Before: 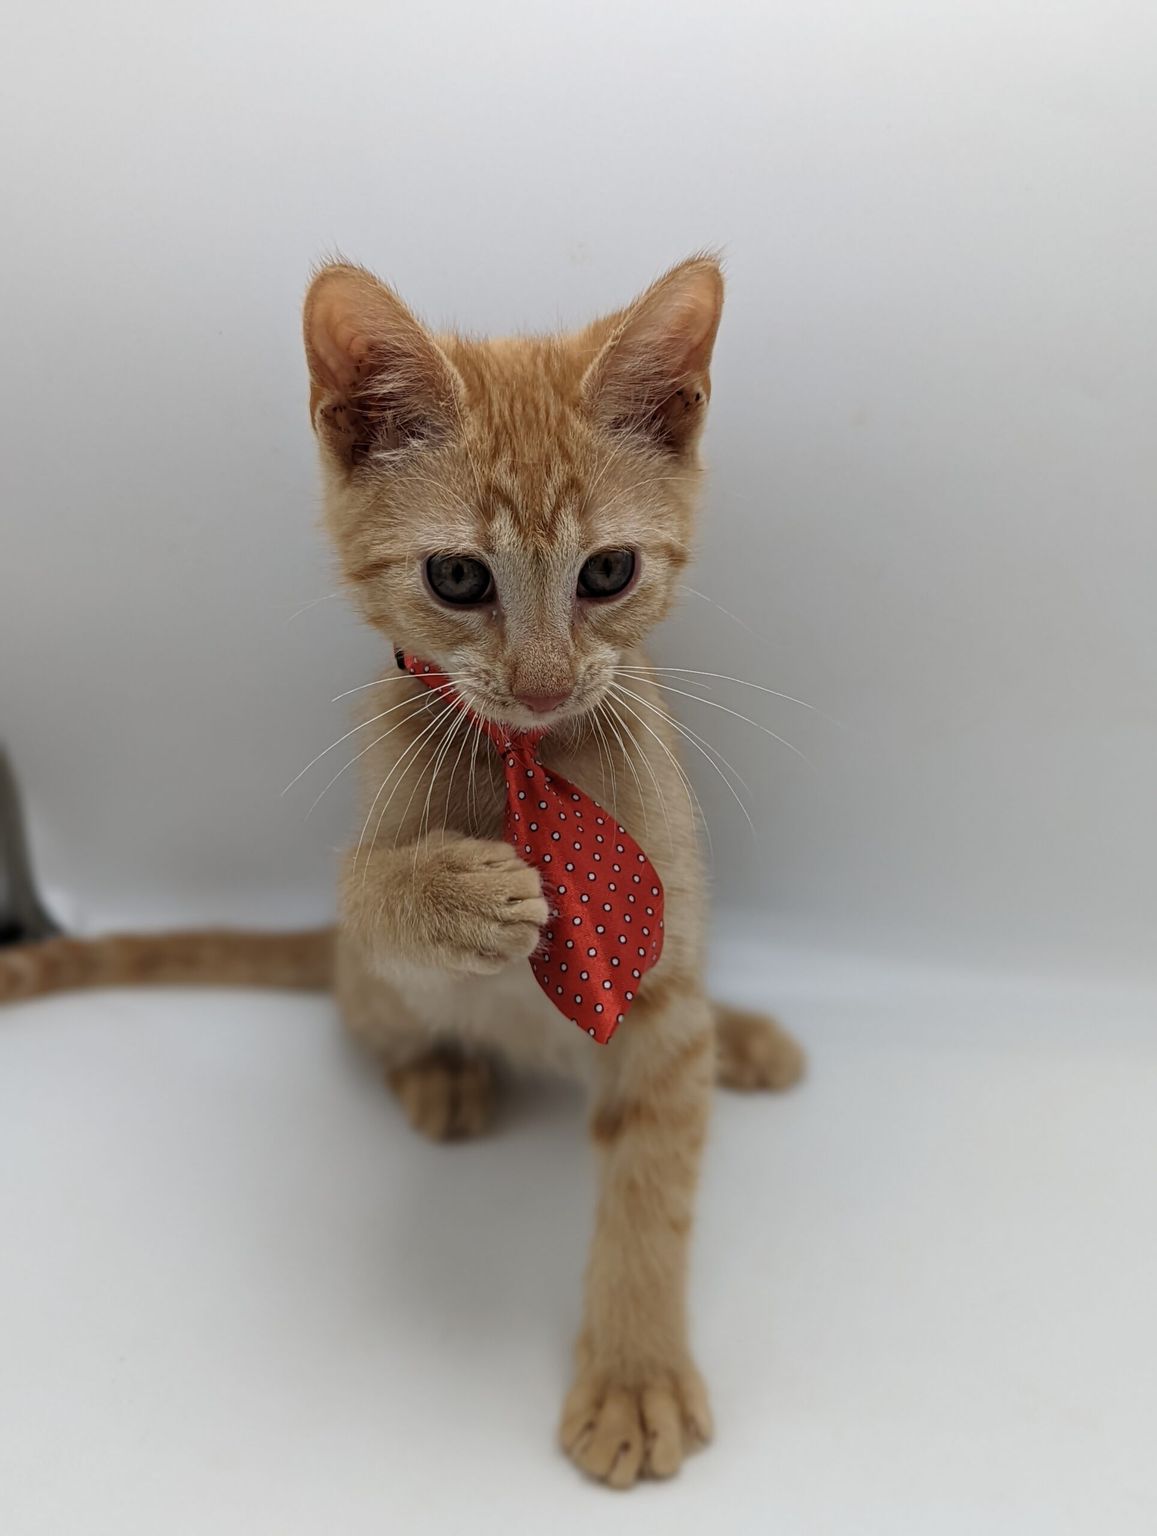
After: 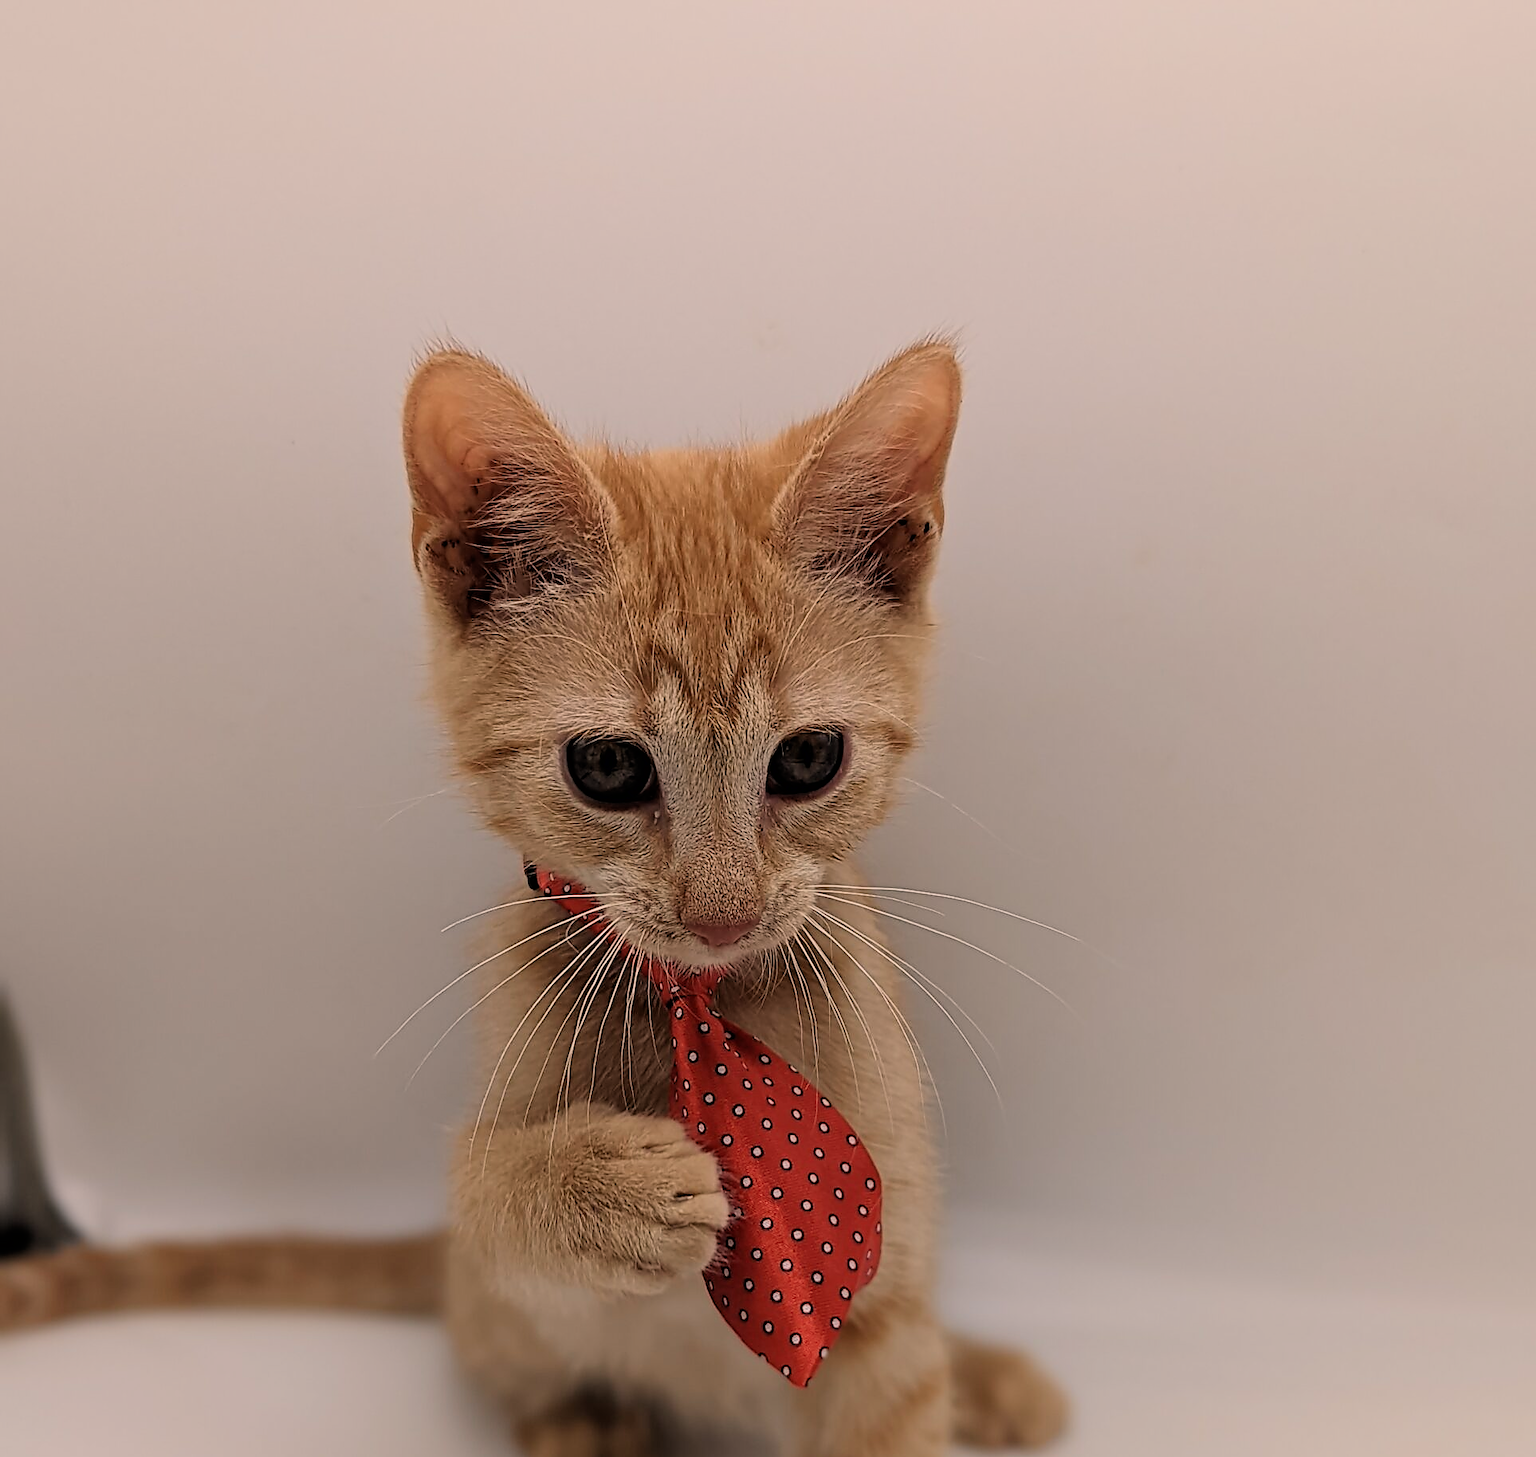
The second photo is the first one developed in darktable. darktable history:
filmic rgb: black relative exposure -7.65 EV, white relative exposure 4.56 EV, hardness 3.61, color science v6 (2022)
white balance: red 1.127, blue 0.943
crop: bottom 28.576%
sharpen: radius 1.4, amount 1.25, threshold 0.7
